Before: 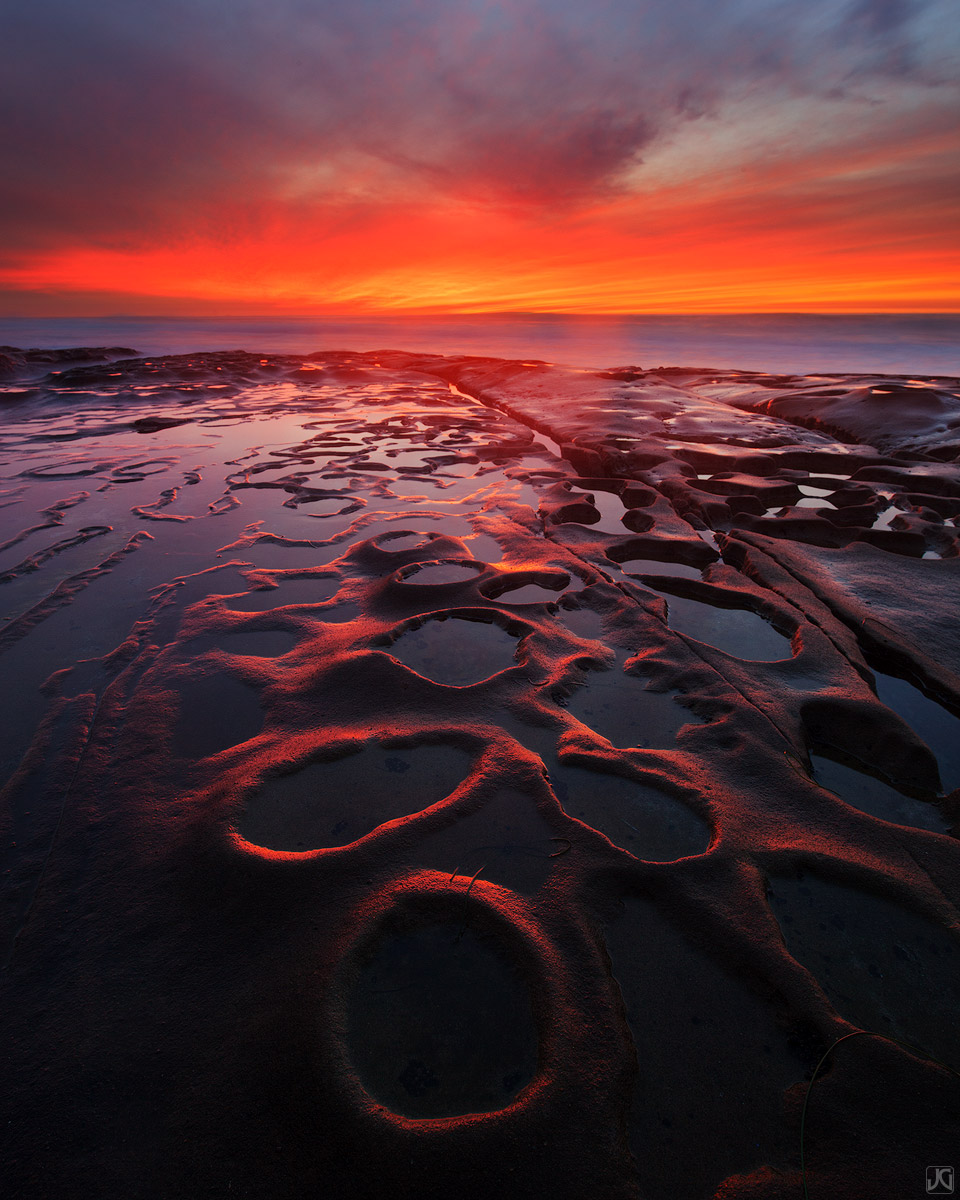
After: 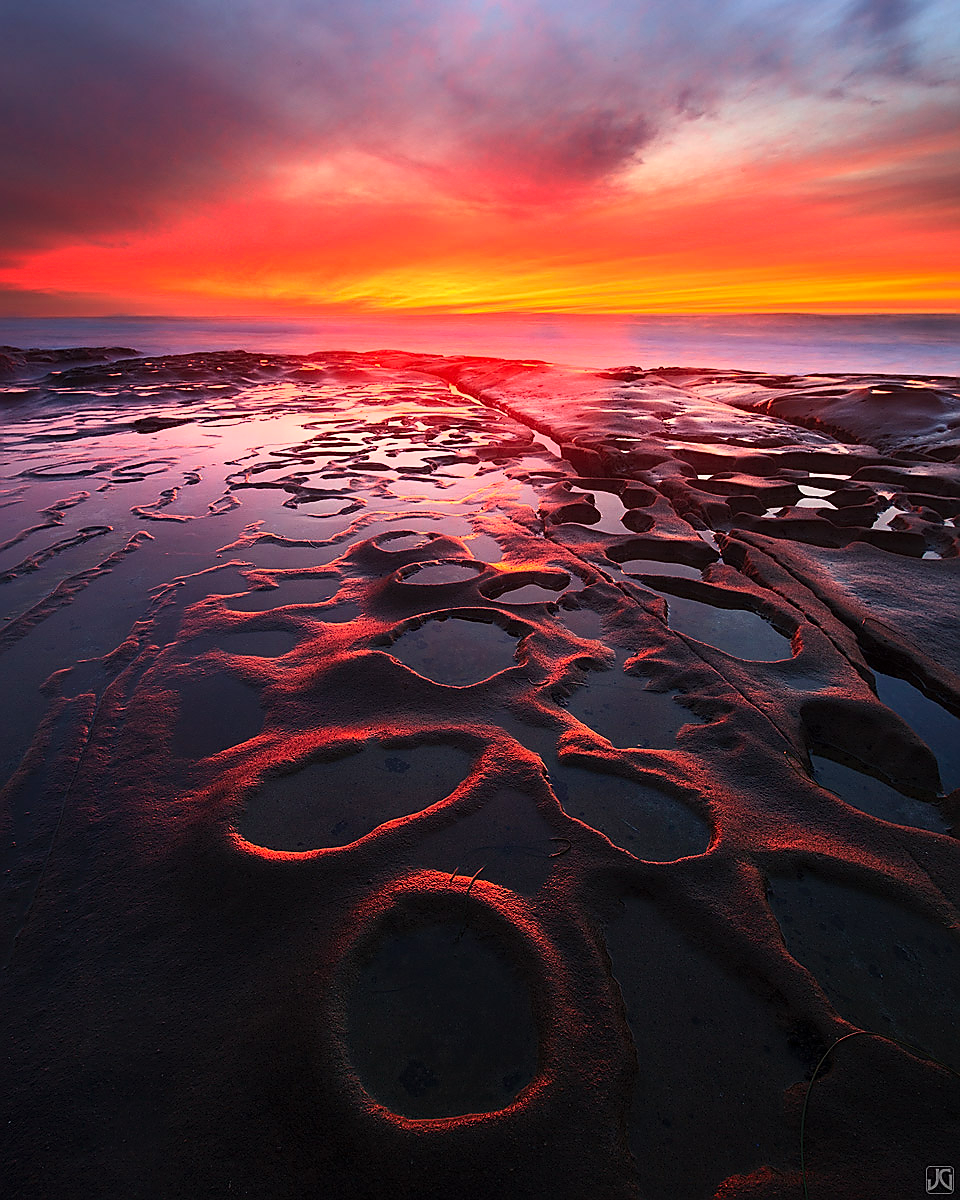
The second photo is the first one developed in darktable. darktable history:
tone equalizer: -8 EV 0.001 EV, -7 EV -0.002 EV, -6 EV 0.002 EV, -5 EV -0.03 EV, -4 EV -0.116 EV, -3 EV -0.169 EV, -2 EV 0.24 EV, -1 EV 0.702 EV, +0 EV 0.493 EV
sharpen: radius 1.4, amount 1.25, threshold 0.7
contrast brightness saturation: contrast 0.2, brightness 0.16, saturation 0.22
